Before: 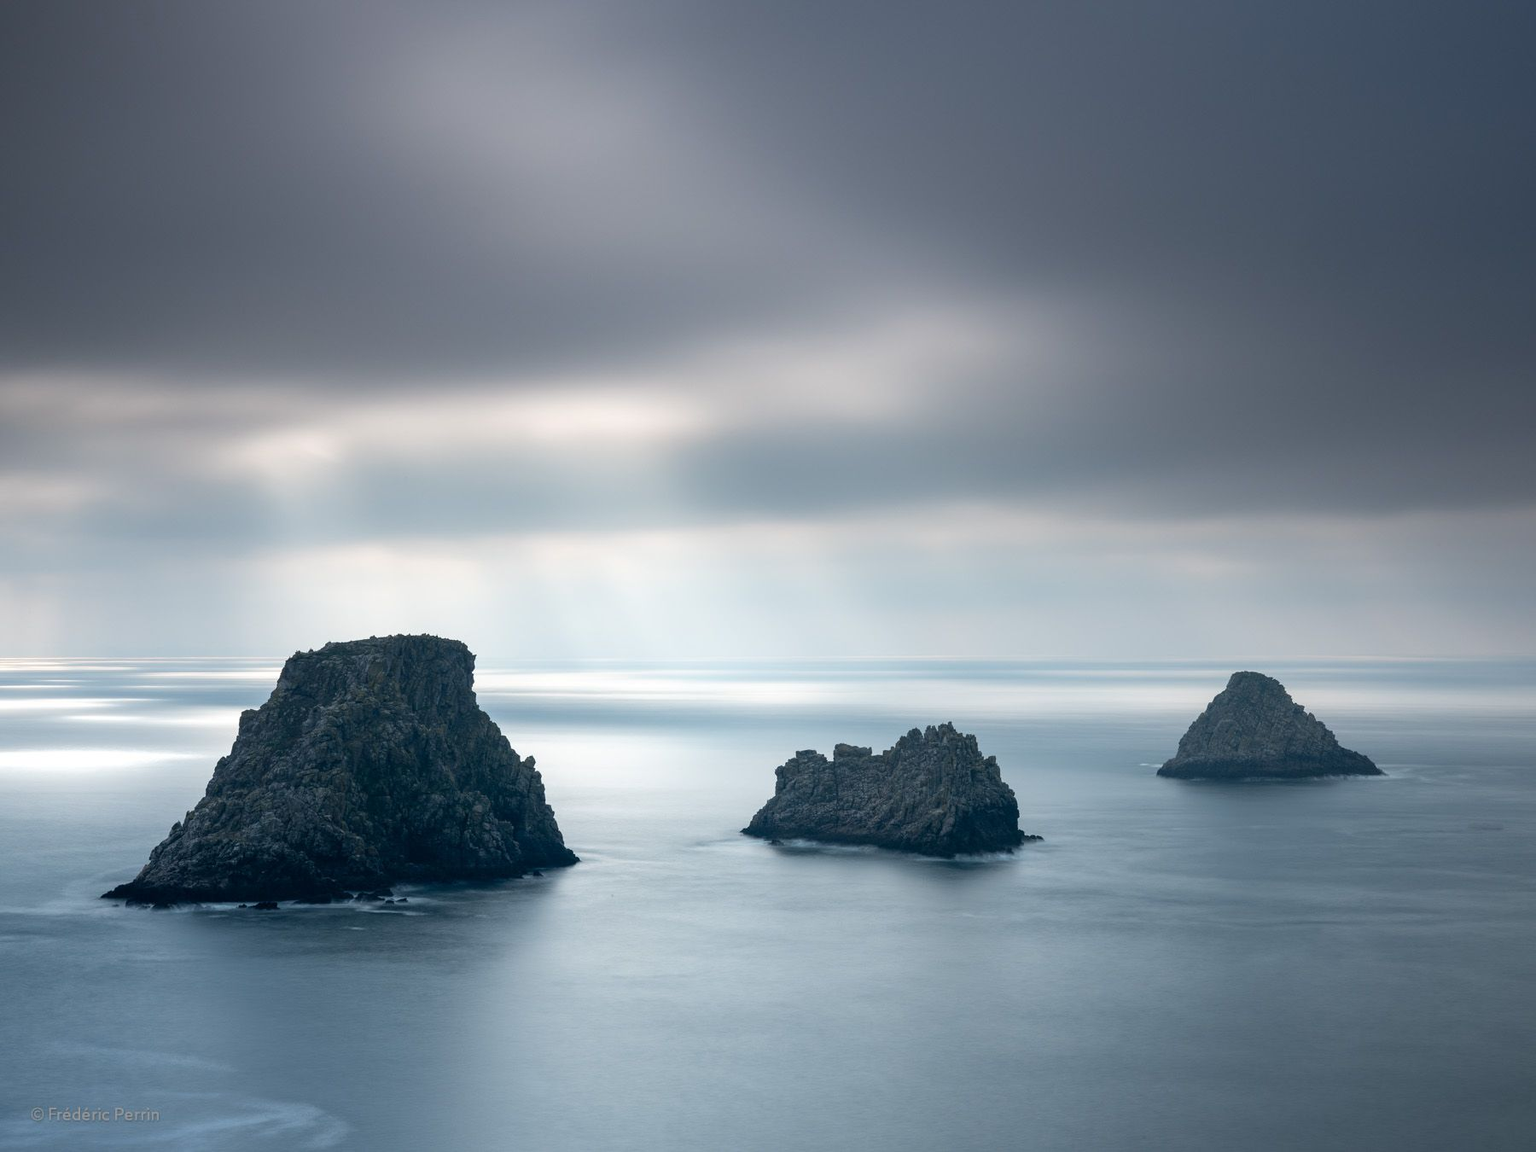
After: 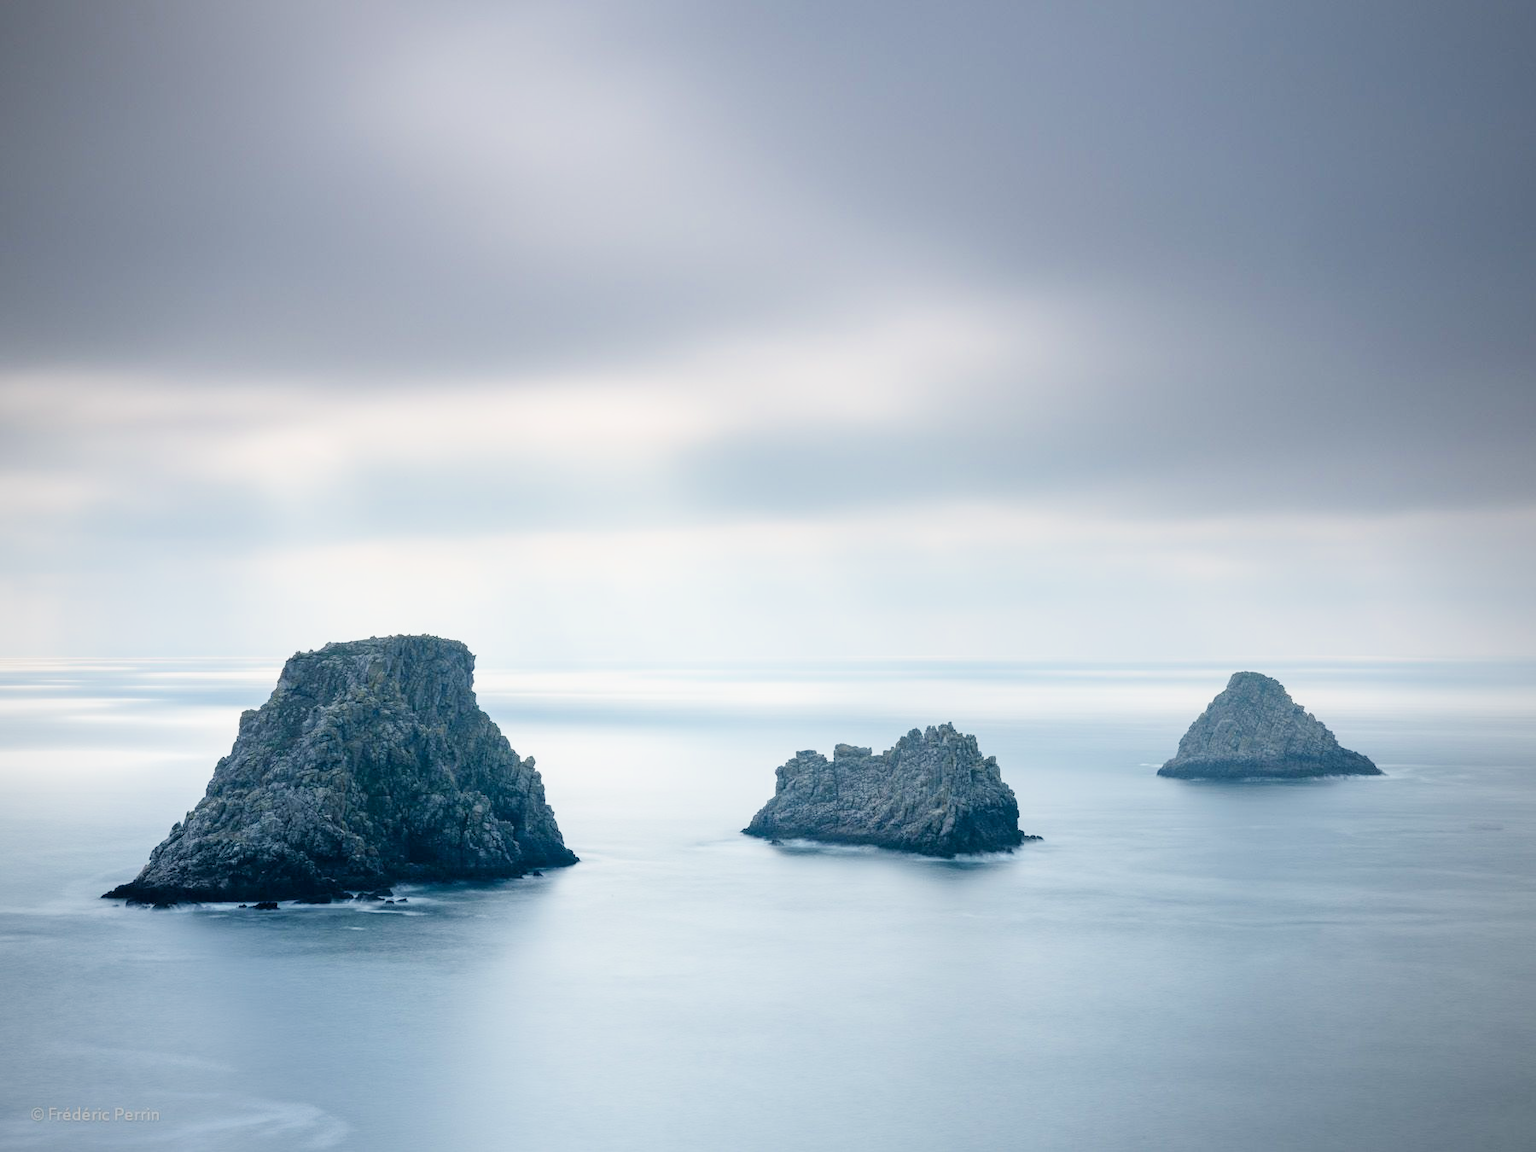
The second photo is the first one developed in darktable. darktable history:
vignetting: fall-off radius 93.87%
filmic rgb: black relative exposure -7.32 EV, white relative exposure 5.09 EV, hardness 3.2
exposure: black level correction 0.001, exposure 1.646 EV, compensate exposure bias true, compensate highlight preservation false
